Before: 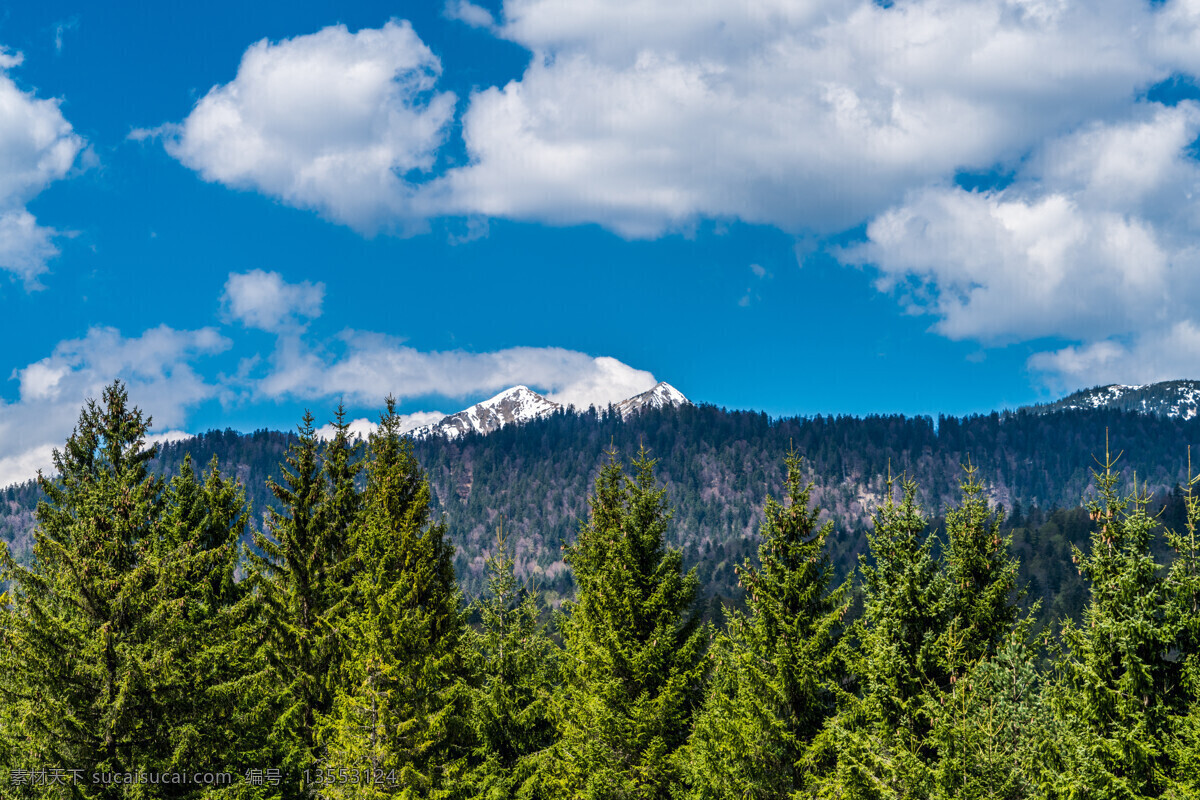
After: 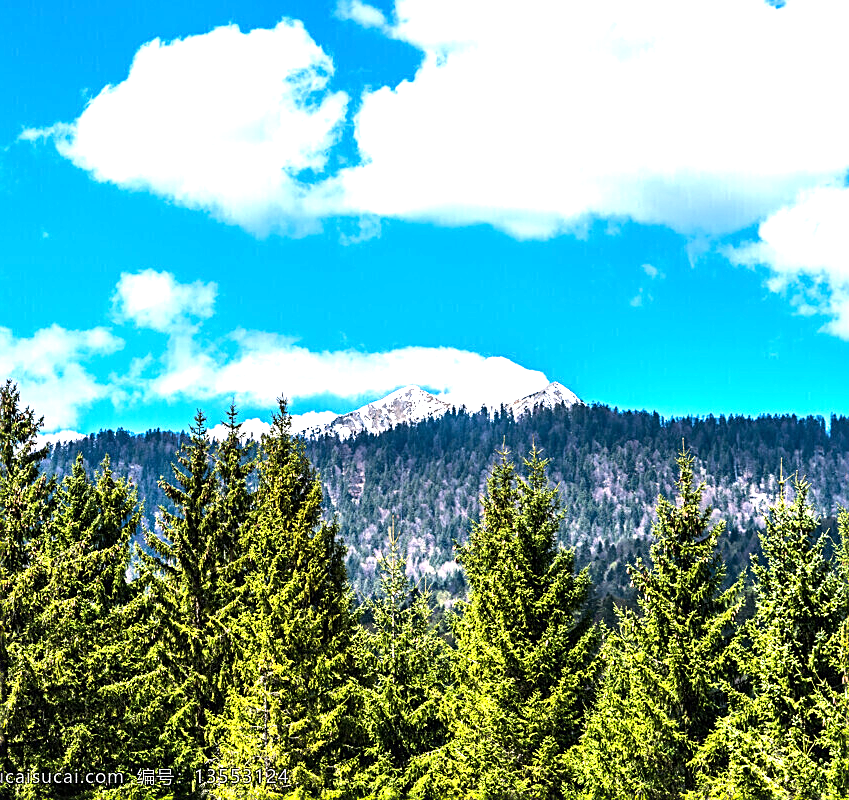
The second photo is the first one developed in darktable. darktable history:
crop and rotate: left 9.044%, right 20.14%
sharpen: on, module defaults
tone equalizer: -8 EV -0.721 EV, -7 EV -0.724 EV, -6 EV -0.564 EV, -5 EV -0.422 EV, -3 EV 0.386 EV, -2 EV 0.6 EV, -1 EV 0.685 EV, +0 EV 0.771 EV, edges refinement/feathering 500, mask exposure compensation -1.57 EV, preserve details no
exposure: black level correction 0, exposure 0.937 EV, compensate highlight preservation false
